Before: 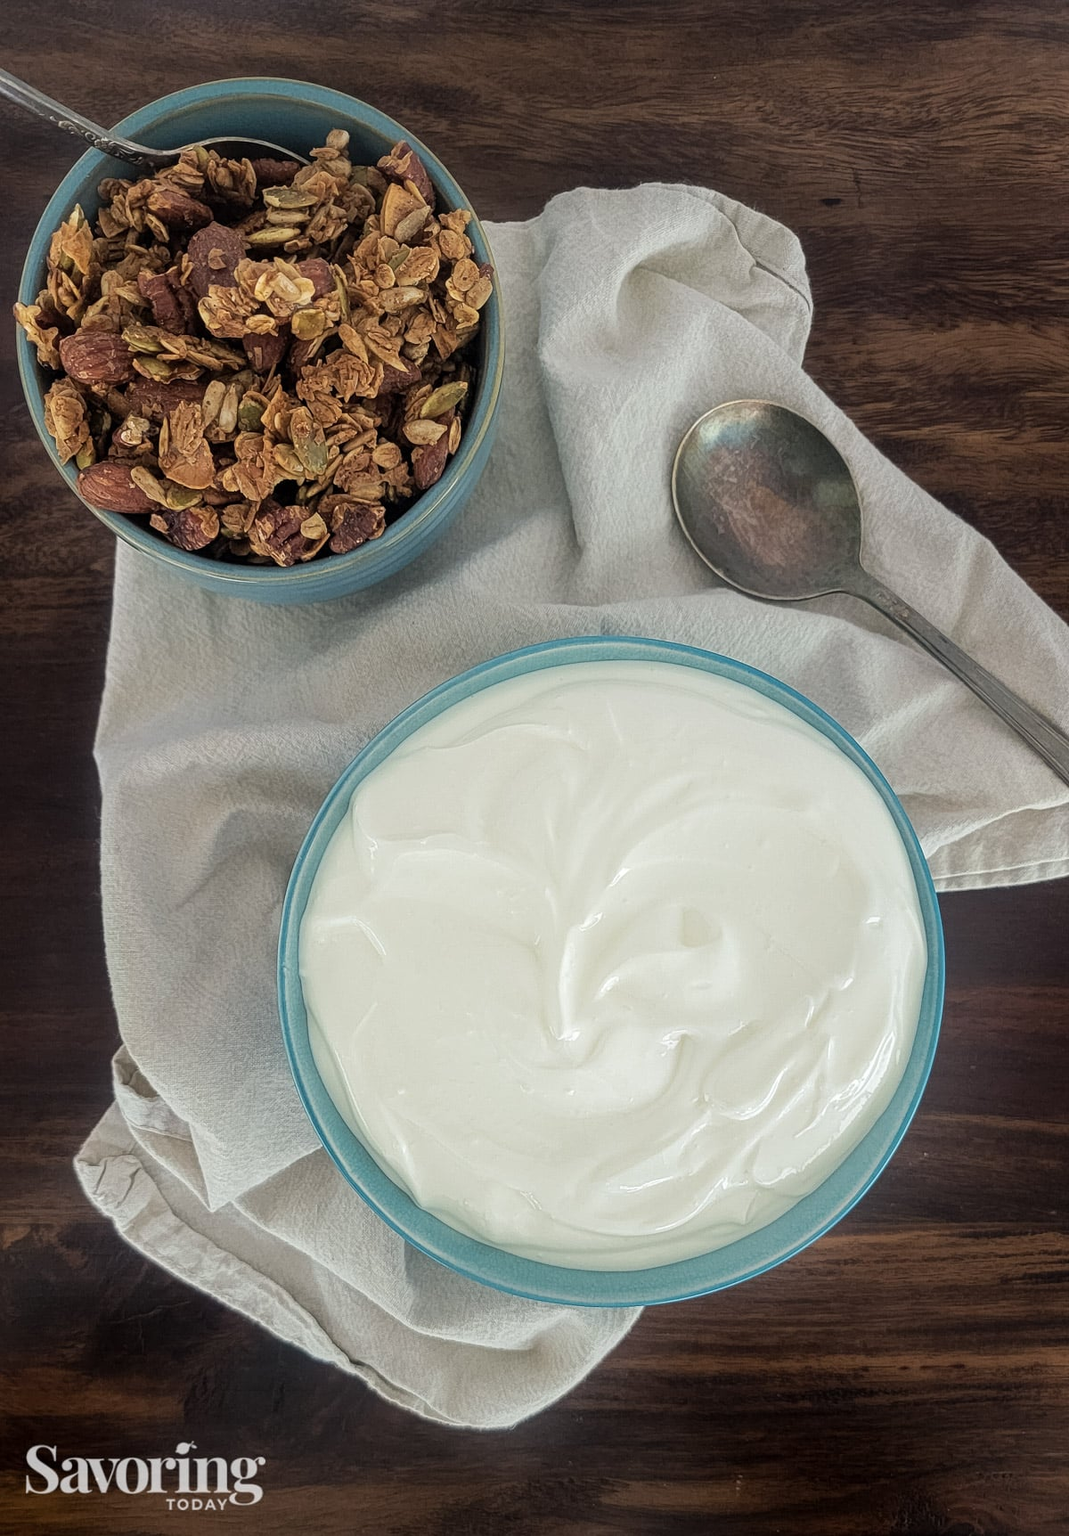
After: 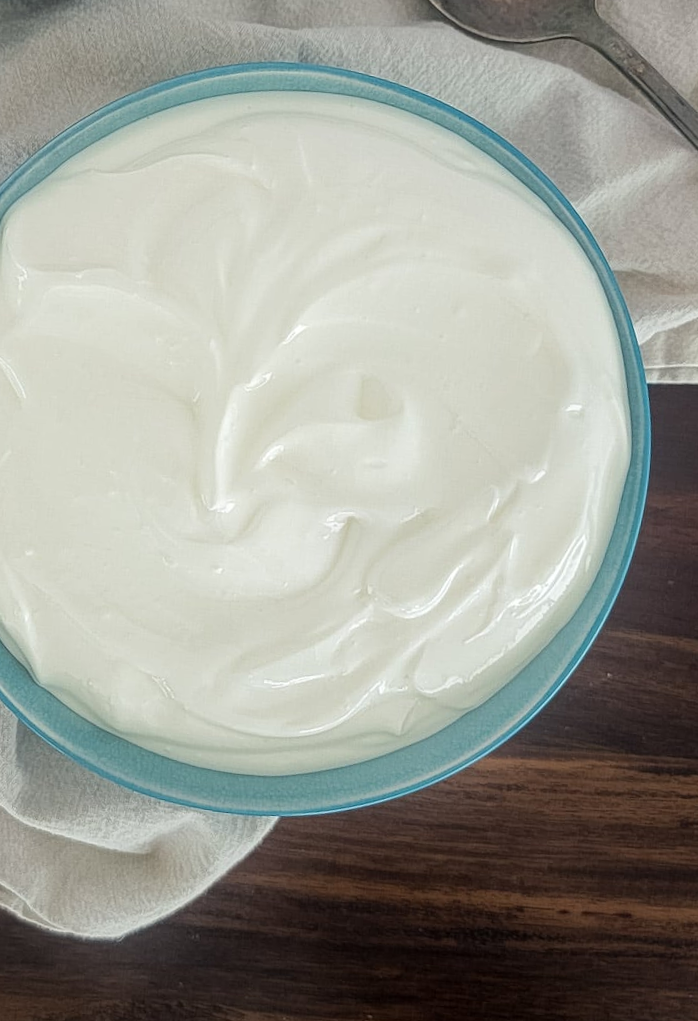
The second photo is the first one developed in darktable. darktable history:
crop: left 34.479%, top 38.822%, right 13.718%, bottom 5.172%
rotate and perspective: rotation 5.12°, automatic cropping off
